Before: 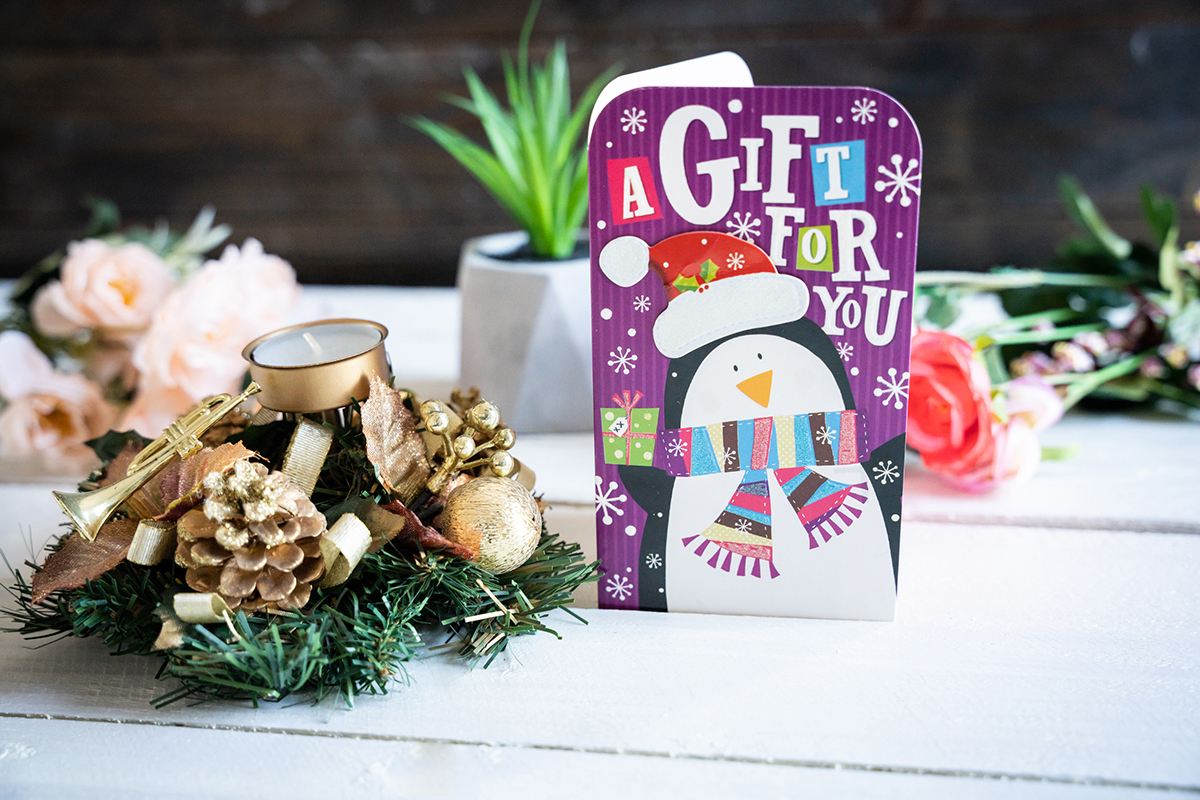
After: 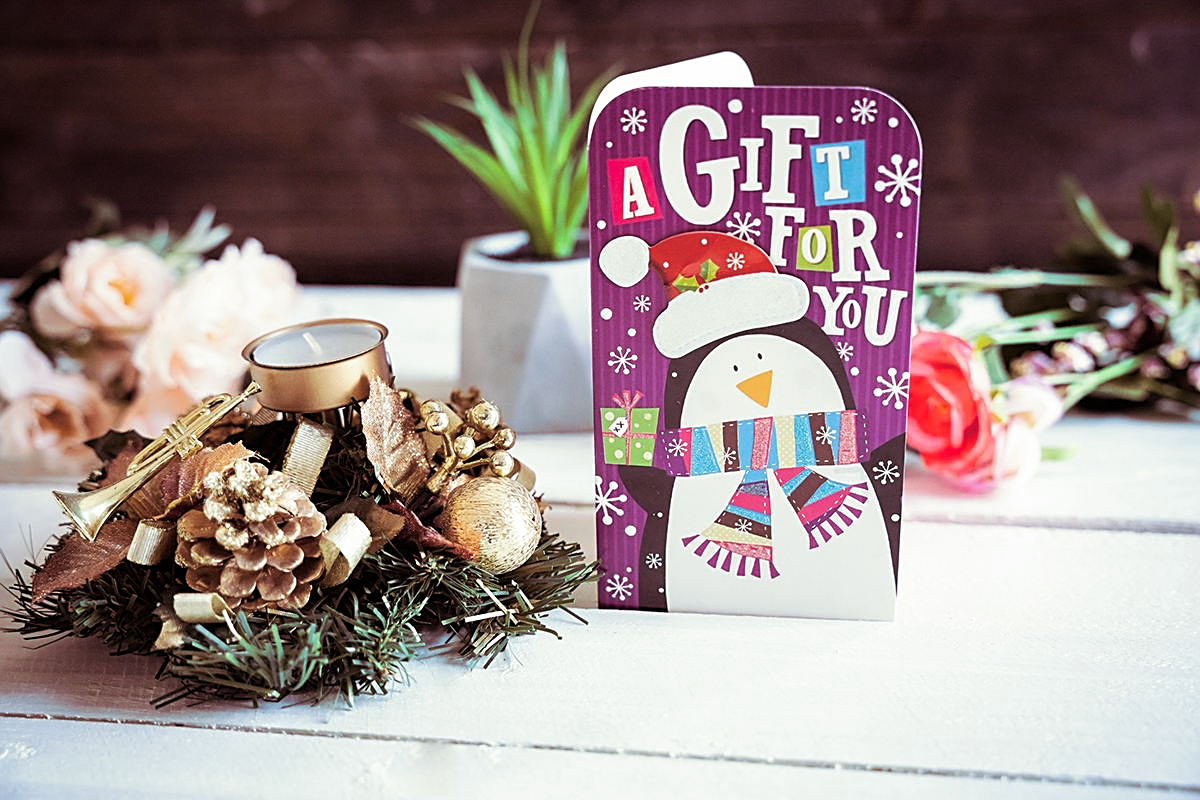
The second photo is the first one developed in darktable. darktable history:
sharpen: on, module defaults
split-toning: on, module defaults
color balance rgb: perceptual saturation grading › global saturation 20%, perceptual saturation grading › highlights -25%, perceptual saturation grading › shadows 25%
